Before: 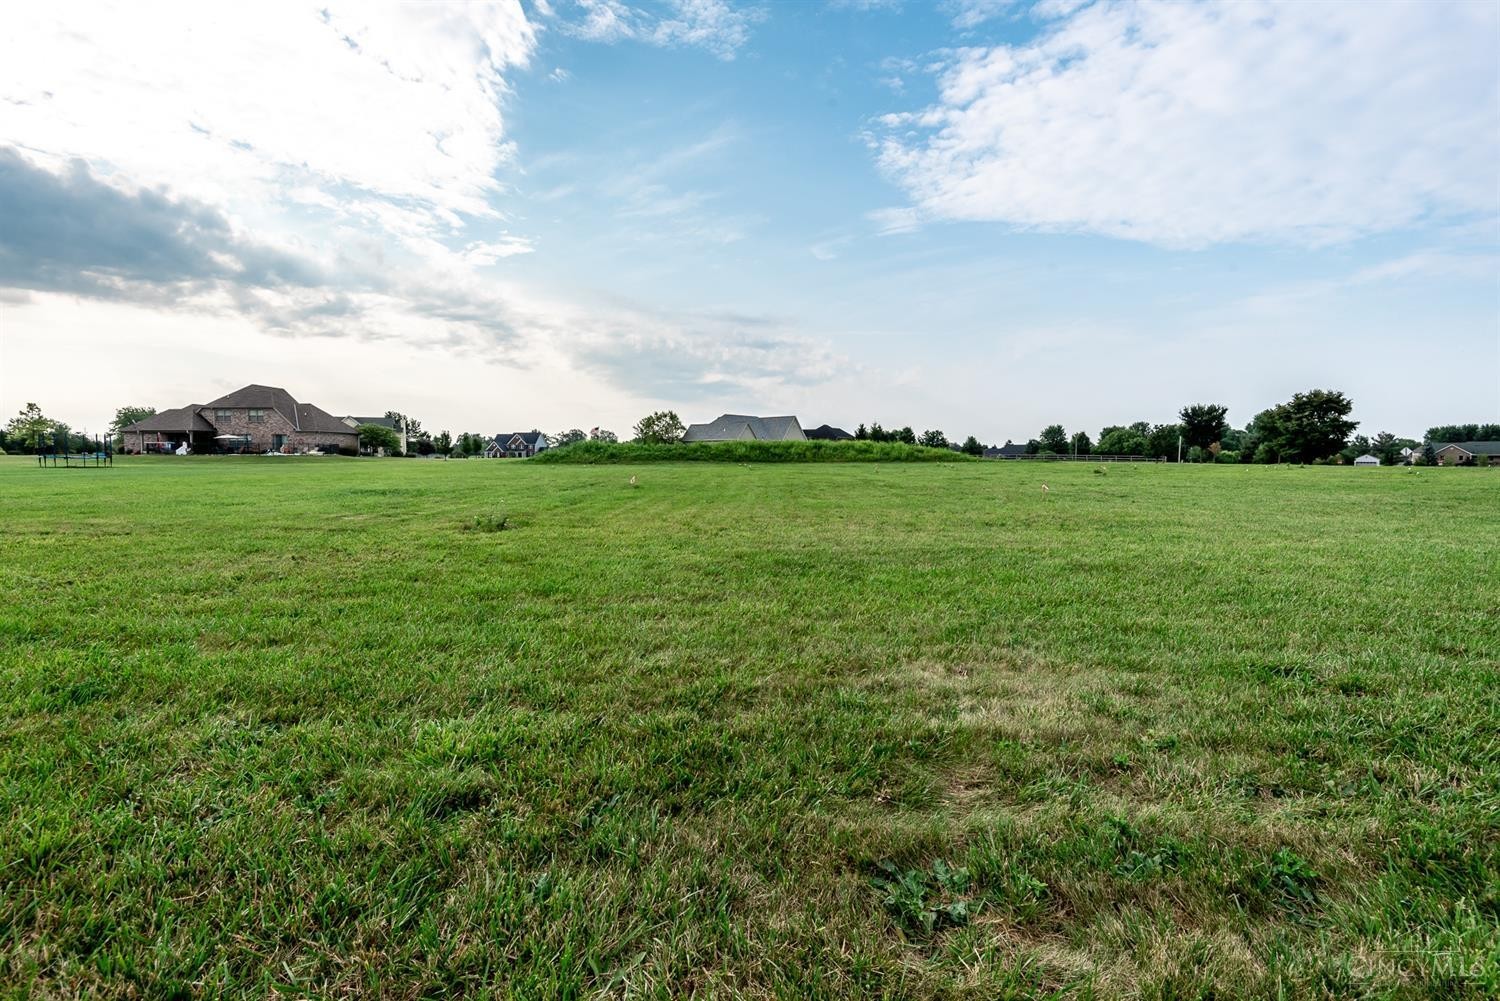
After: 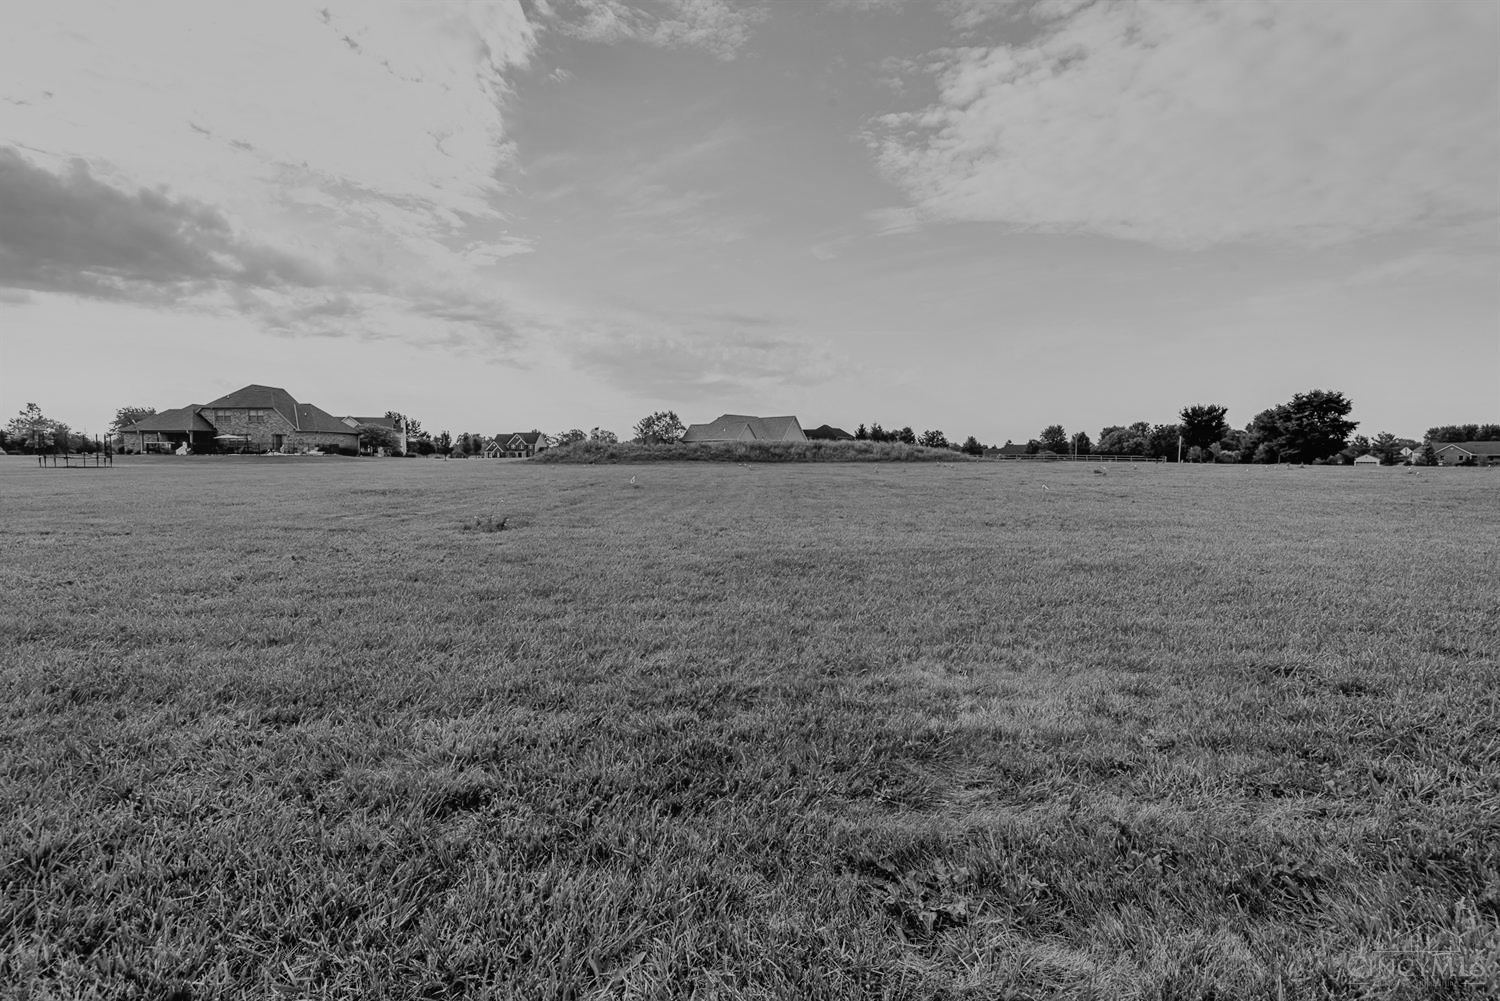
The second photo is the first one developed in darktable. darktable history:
shadows and highlights: soften with gaussian
filmic rgb: black relative exposure -7.65 EV, white relative exposure 4.56 EV, hardness 3.61
monochrome: a 14.95, b -89.96
contrast equalizer: y [[0.439, 0.44, 0.442, 0.457, 0.493, 0.498], [0.5 ×6], [0.5 ×6], [0 ×6], [0 ×6]]
